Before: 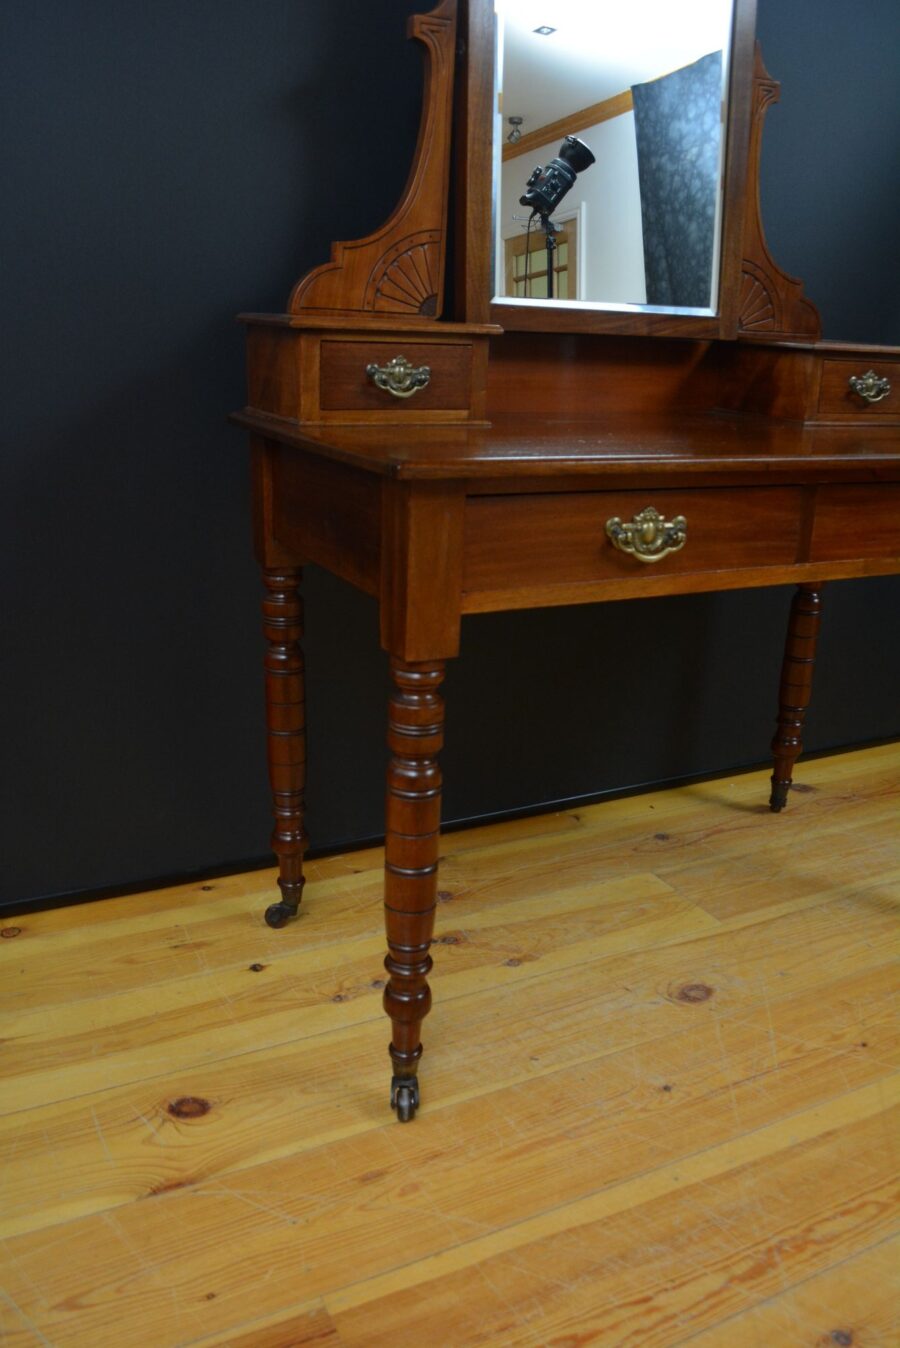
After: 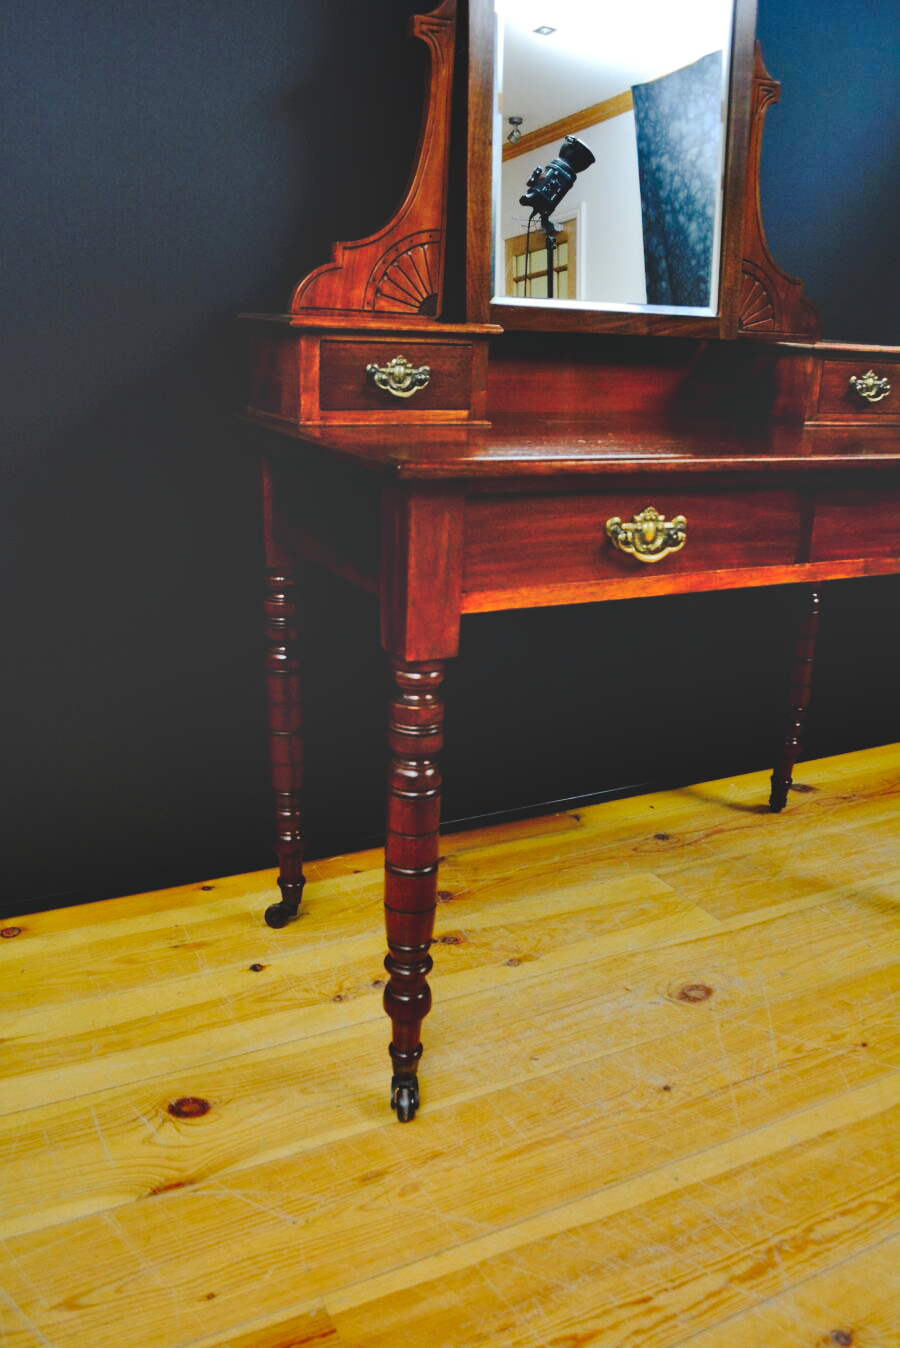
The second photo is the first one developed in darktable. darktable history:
shadows and highlights: shadows 59.89, soften with gaussian
exposure: black level correction -0.001, exposure 0.079 EV, compensate highlight preservation false
tone curve: curves: ch0 [(0, 0) (0.003, 0.117) (0.011, 0.115) (0.025, 0.116) (0.044, 0.116) (0.069, 0.112) (0.1, 0.113) (0.136, 0.127) (0.177, 0.148) (0.224, 0.191) (0.277, 0.249) (0.335, 0.363) (0.399, 0.479) (0.468, 0.589) (0.543, 0.664) (0.623, 0.733) (0.709, 0.799) (0.801, 0.852) (0.898, 0.914) (1, 1)], preserve colors none
